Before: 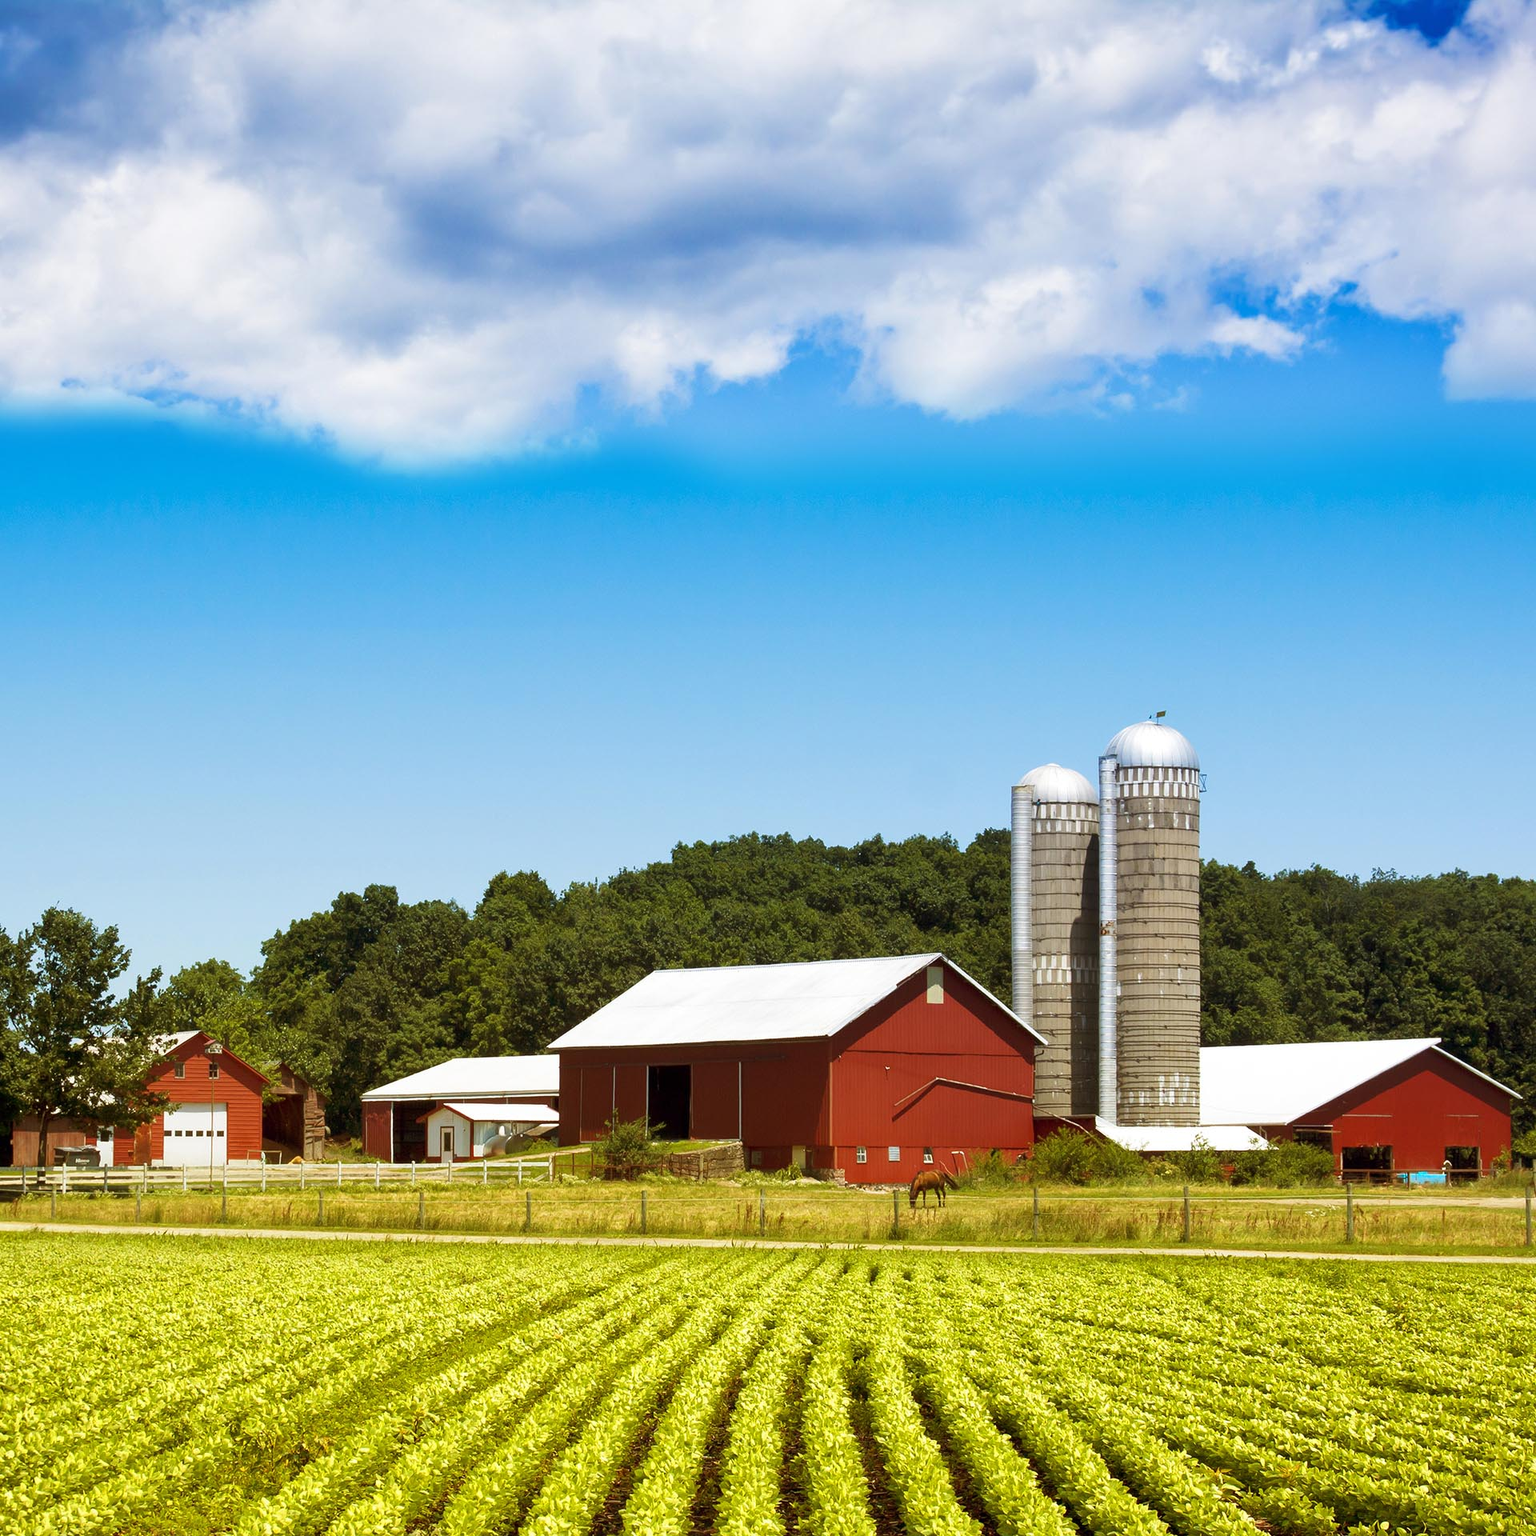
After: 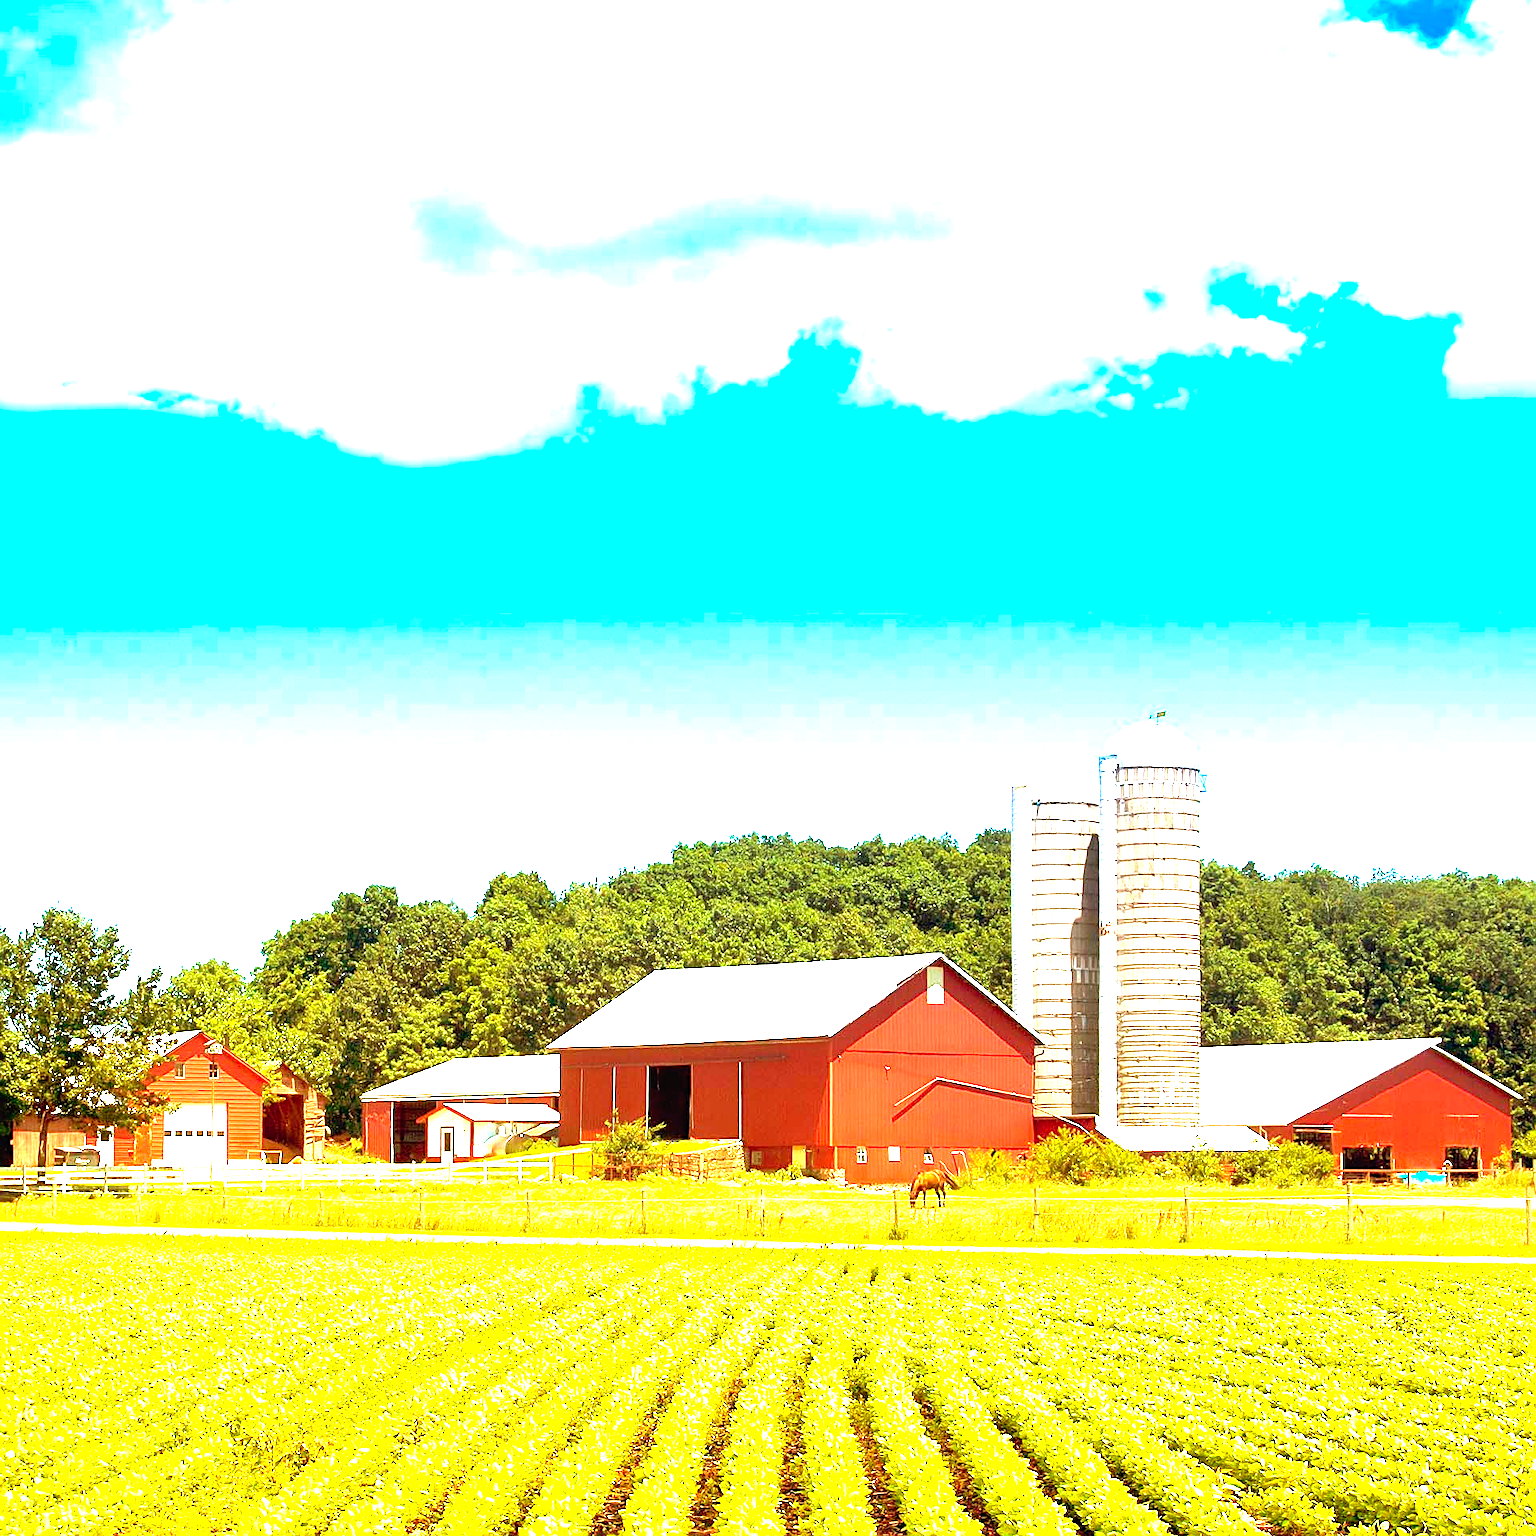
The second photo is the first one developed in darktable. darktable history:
sharpen: on, module defaults
exposure: black level correction 0, exposure 1.894 EV, compensate exposure bias true, compensate highlight preservation false
color correction: highlights b* -0.045
levels: levels [0, 0.435, 0.917]
